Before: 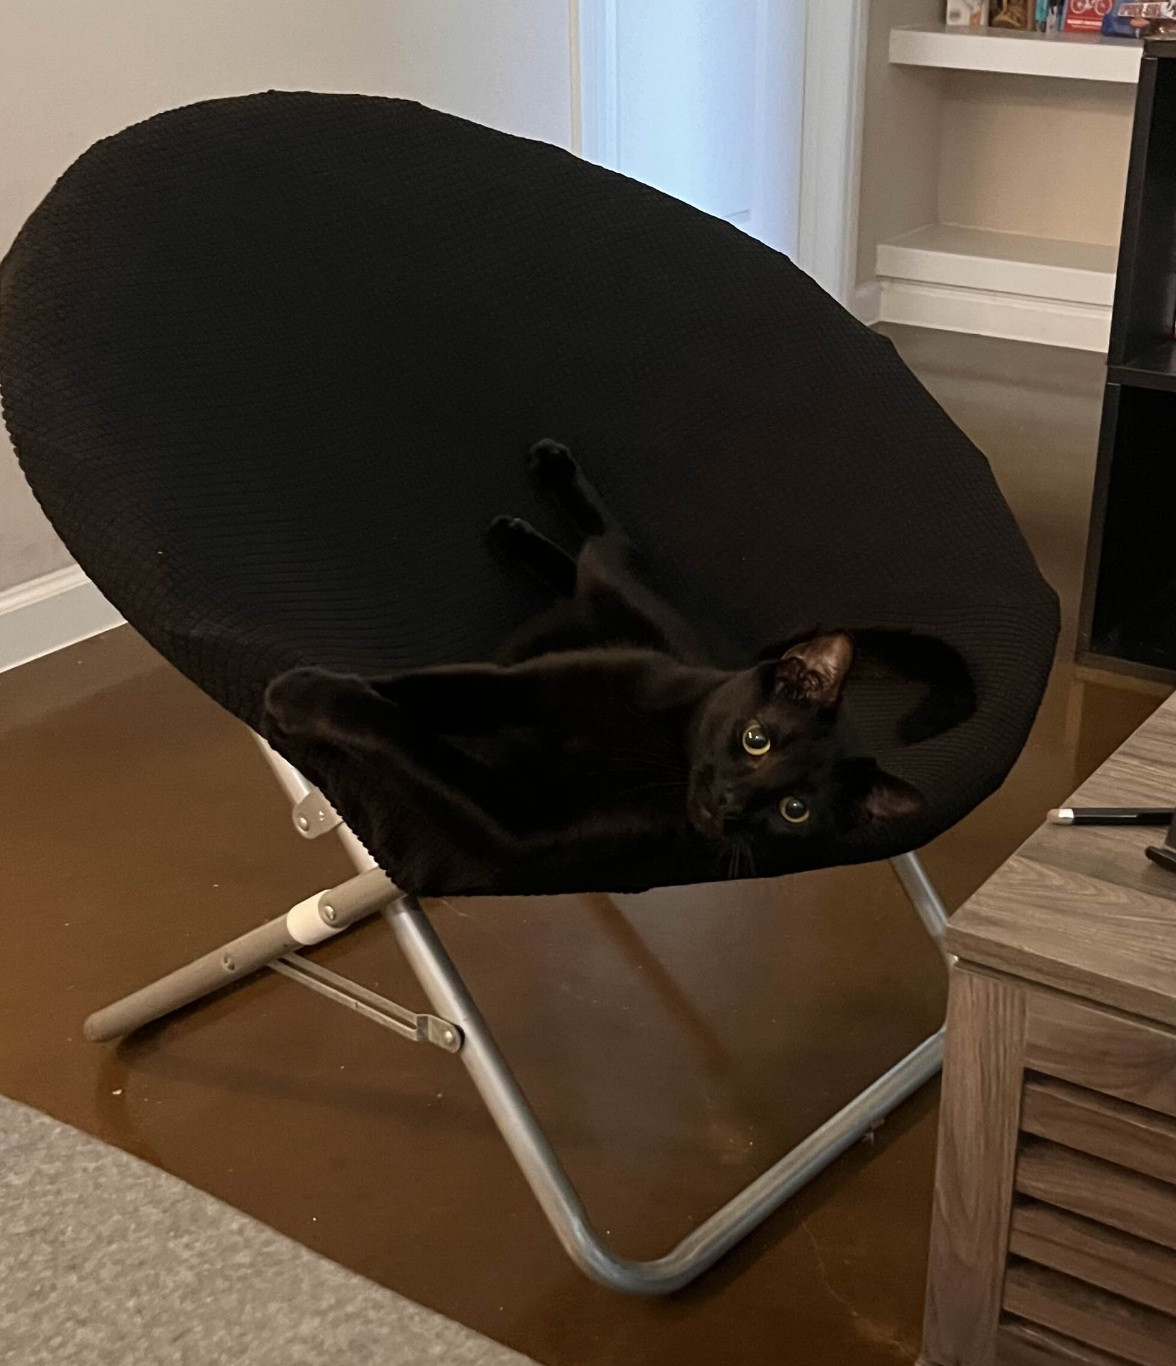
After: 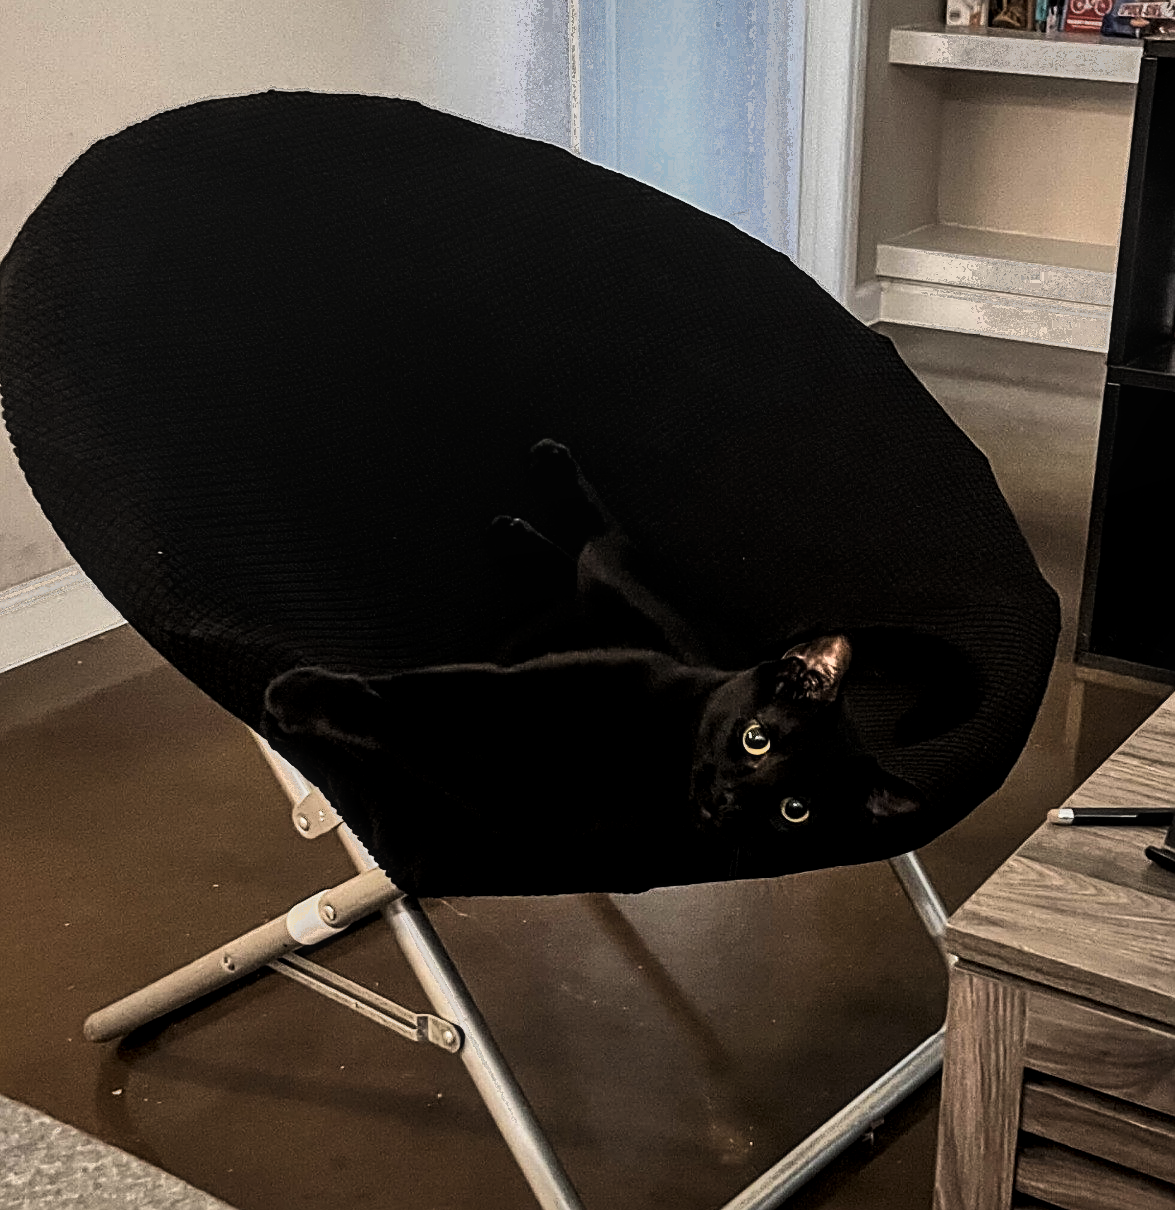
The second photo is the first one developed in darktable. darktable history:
levels: levels [0, 0.618, 1]
crop and rotate: top 0%, bottom 11.351%
local contrast: on, module defaults
filmic rgb: middle gray luminance 18.21%, black relative exposure -11.49 EV, white relative exposure 2.54 EV, target black luminance 0%, hardness 8.39, latitude 98.9%, contrast 1.082, shadows ↔ highlights balance 0.693%
sharpen: on, module defaults
shadows and highlights: white point adjustment 0.043, soften with gaussian
exposure: exposure 0.733 EV, compensate highlight preservation false
